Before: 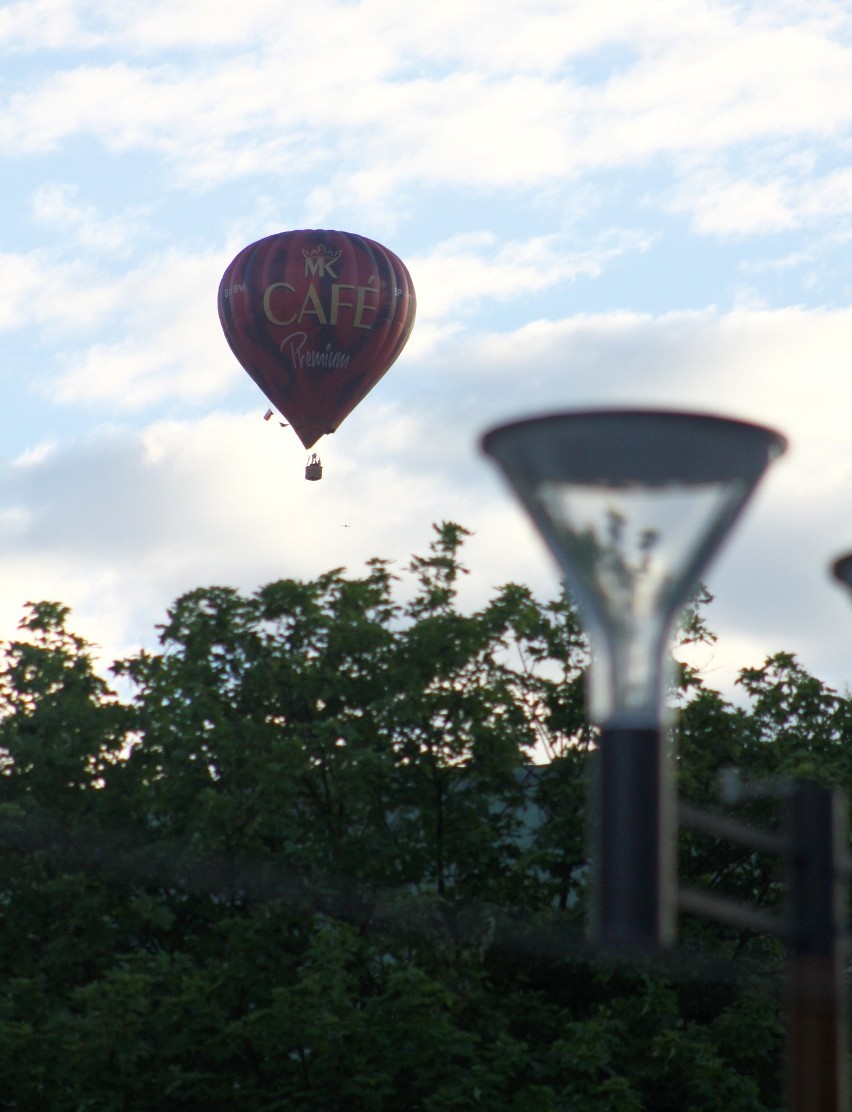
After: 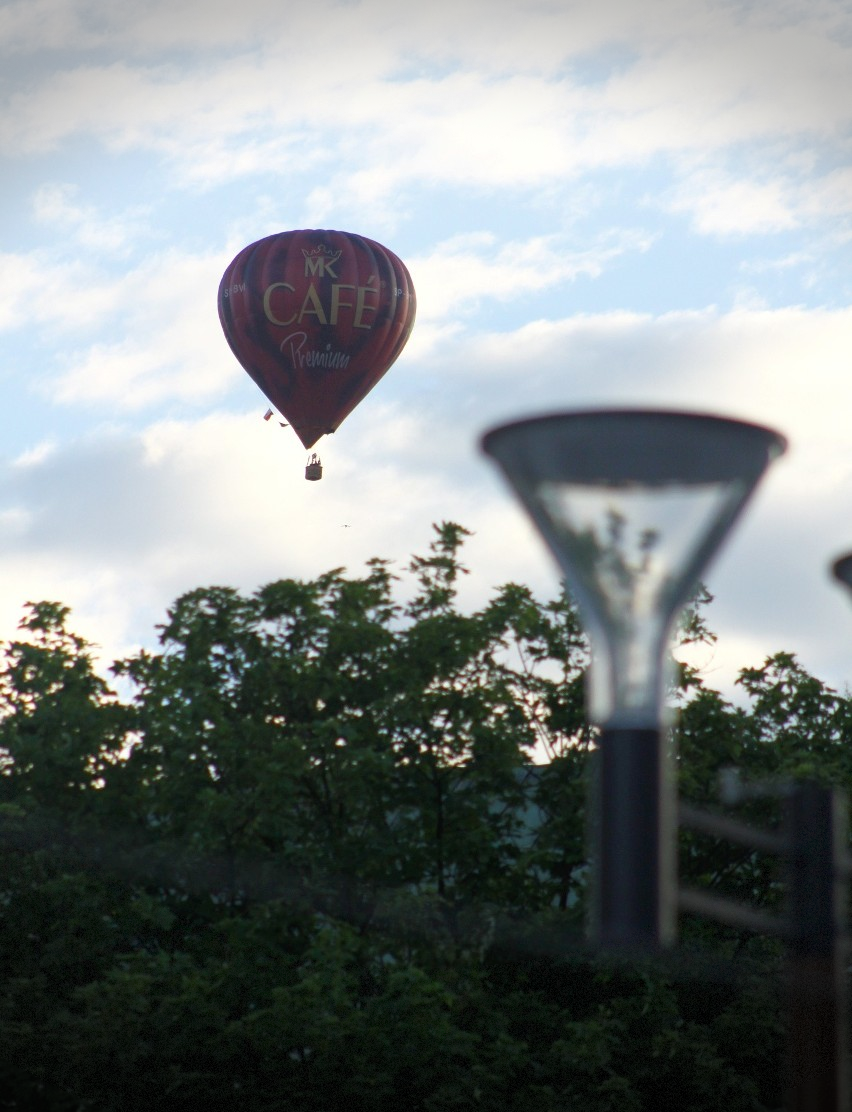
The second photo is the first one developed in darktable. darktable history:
vignetting: fall-off start 88.98%, fall-off radius 43.58%, width/height ratio 1.167, dithering 8-bit output, unbound false
